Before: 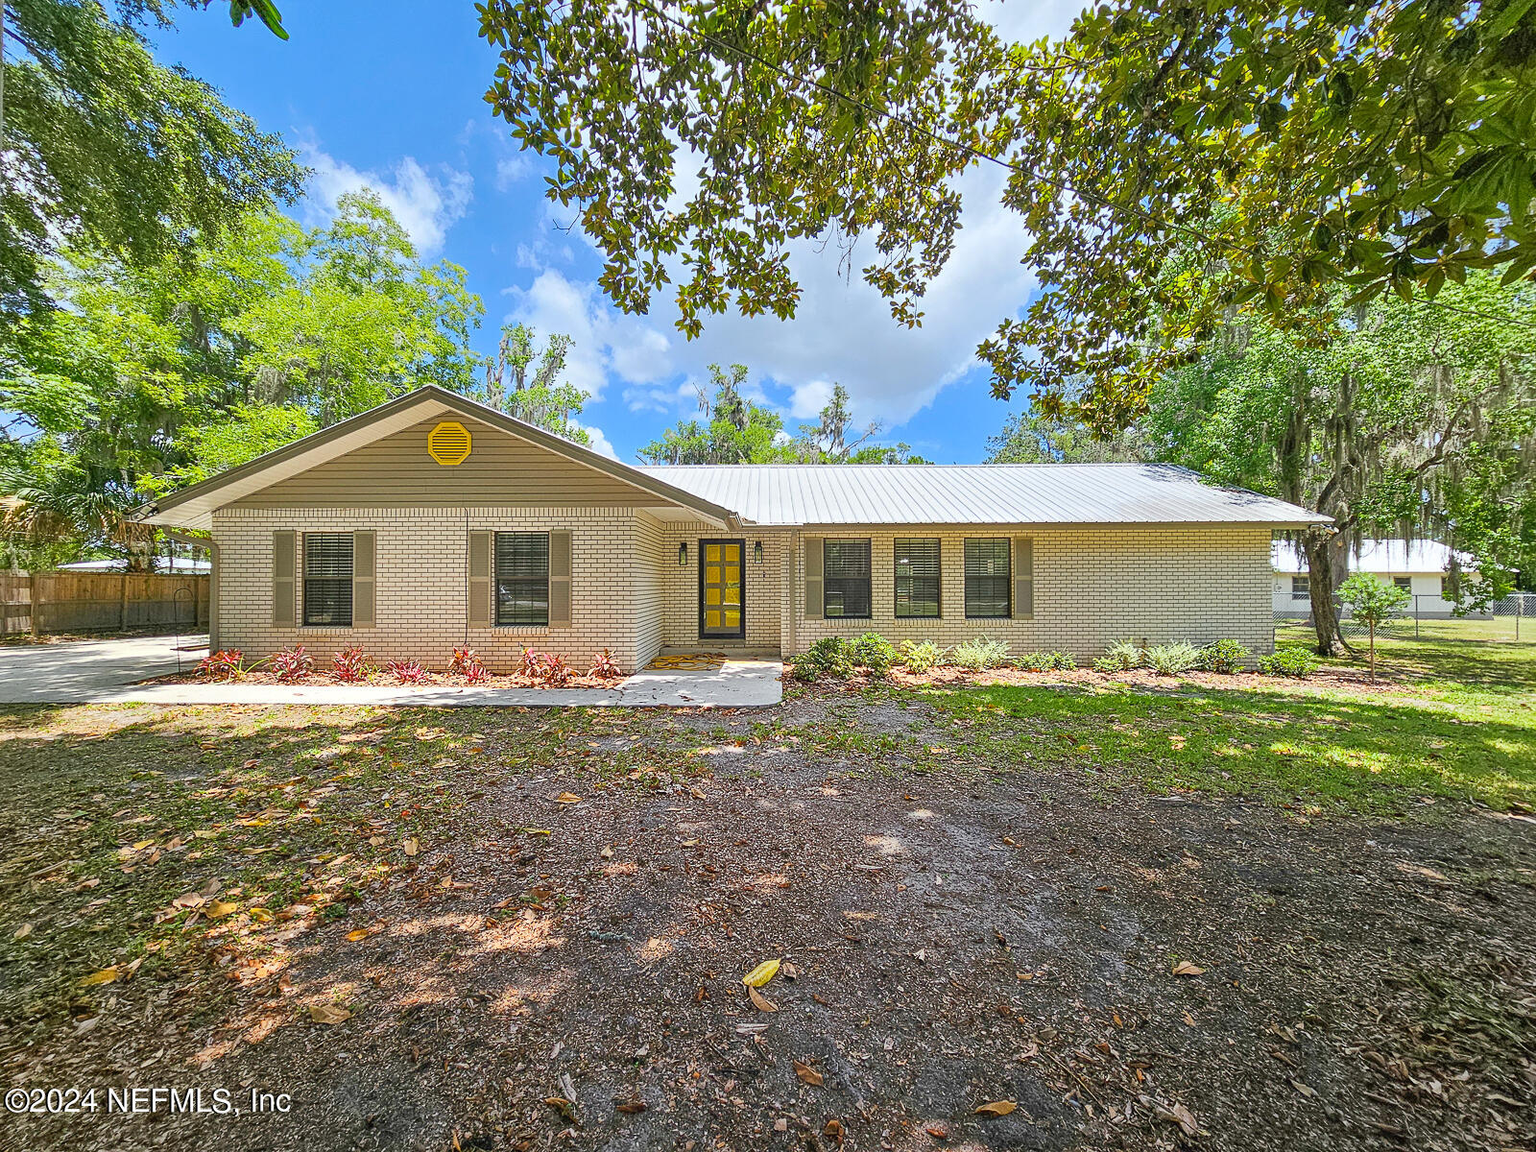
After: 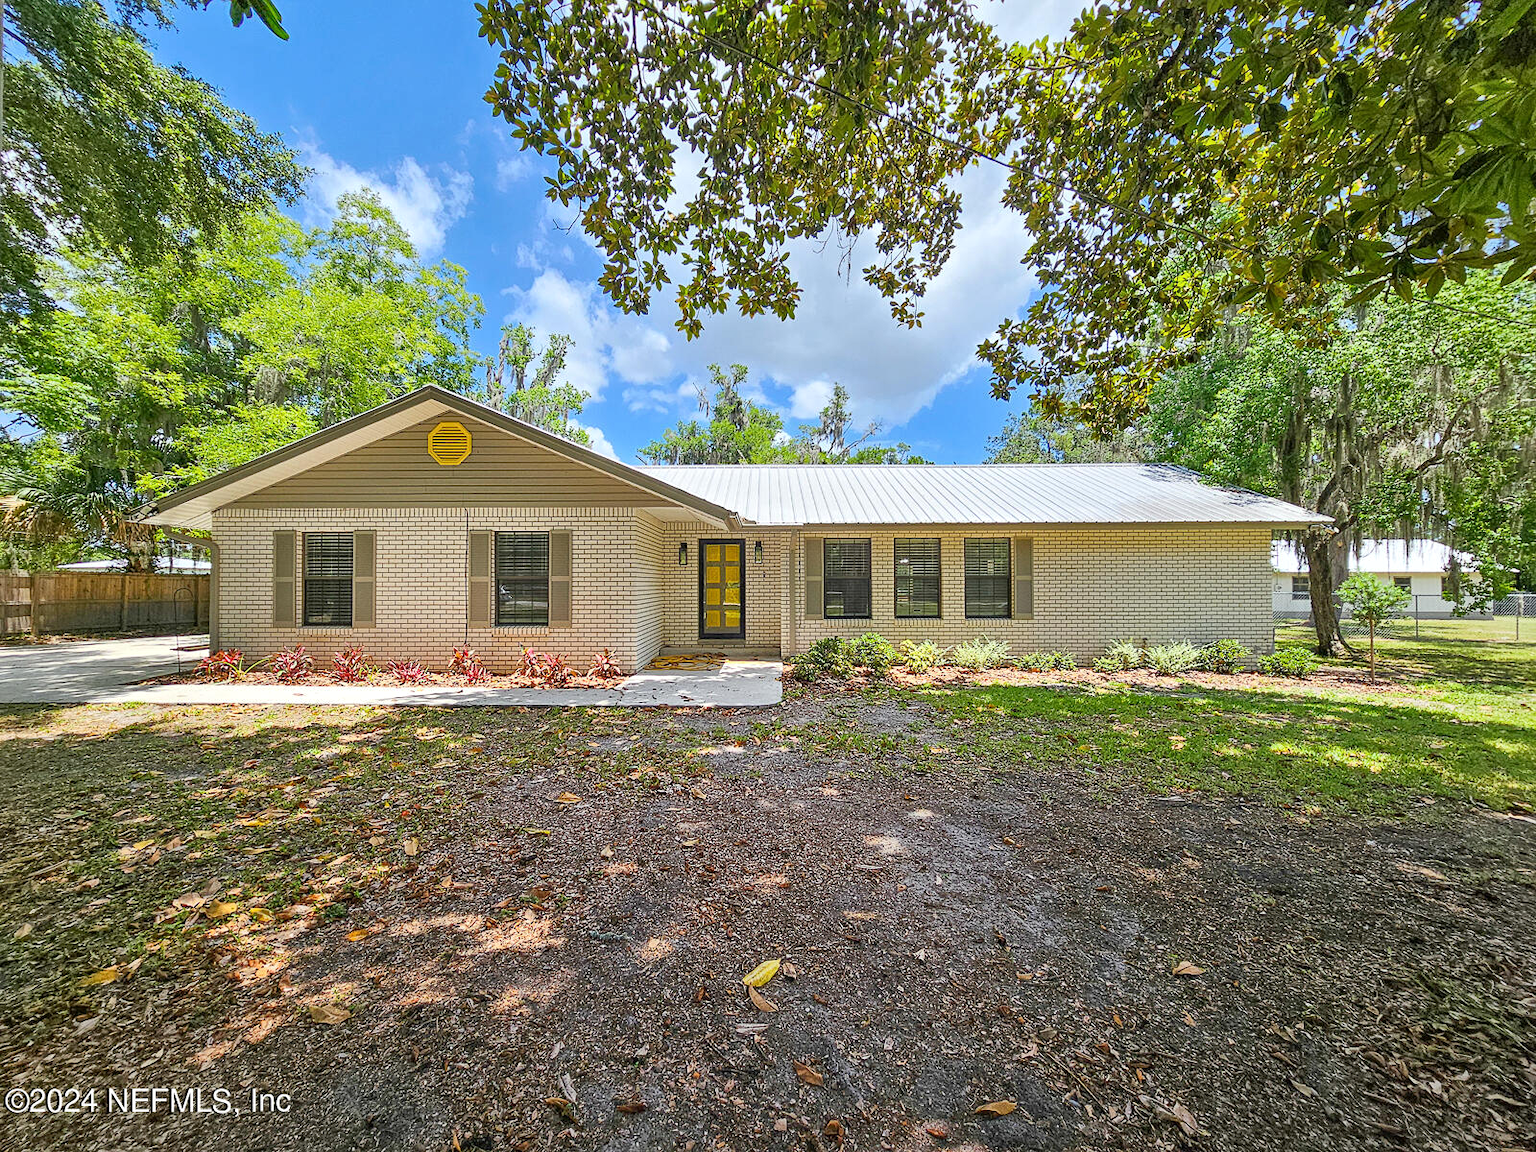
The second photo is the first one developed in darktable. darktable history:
local contrast: mode bilateral grid, contrast 19, coarseness 51, detail 120%, midtone range 0.2
